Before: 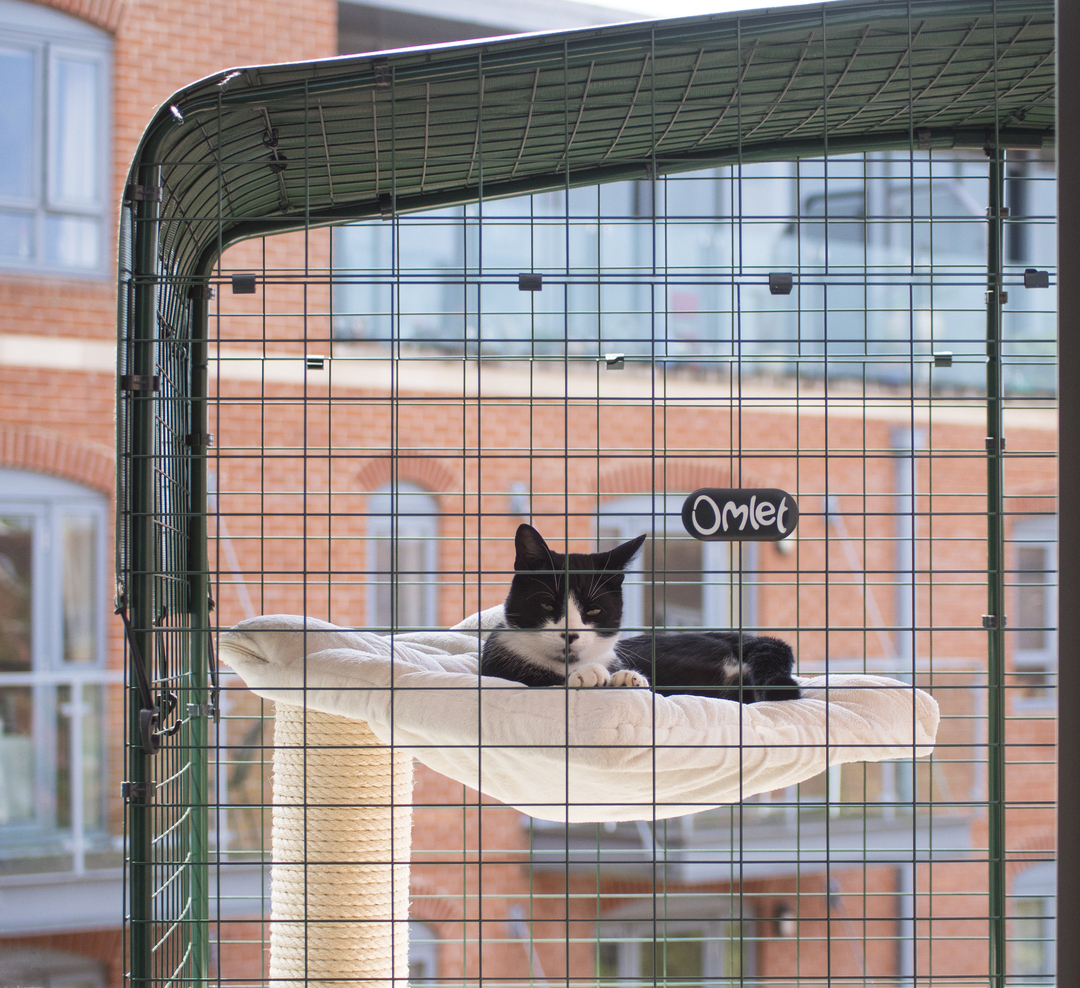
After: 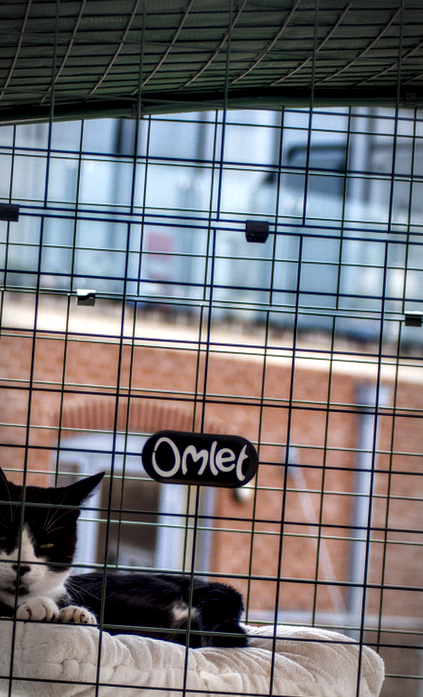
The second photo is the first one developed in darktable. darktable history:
contrast equalizer: y [[0.514, 0.573, 0.581, 0.508, 0.5, 0.5], [0.5 ×6], [0.5 ×6], [0 ×6], [0 ×6]], mix 0.79
local contrast: highlights 60%, shadows 60%, detail 160%
rotate and perspective: rotation 4.1°, automatic cropping off
contrast brightness saturation: brightness -0.25, saturation 0.2
crop and rotate: left 49.936%, top 10.094%, right 13.136%, bottom 24.256%
vignetting: automatic ratio true
color zones: curves: ch0 [(0.068, 0.464) (0.25, 0.5) (0.48, 0.508) (0.75, 0.536) (0.886, 0.476) (0.967, 0.456)]; ch1 [(0.066, 0.456) (0.25, 0.5) (0.616, 0.508) (0.746, 0.56) (0.934, 0.444)]
